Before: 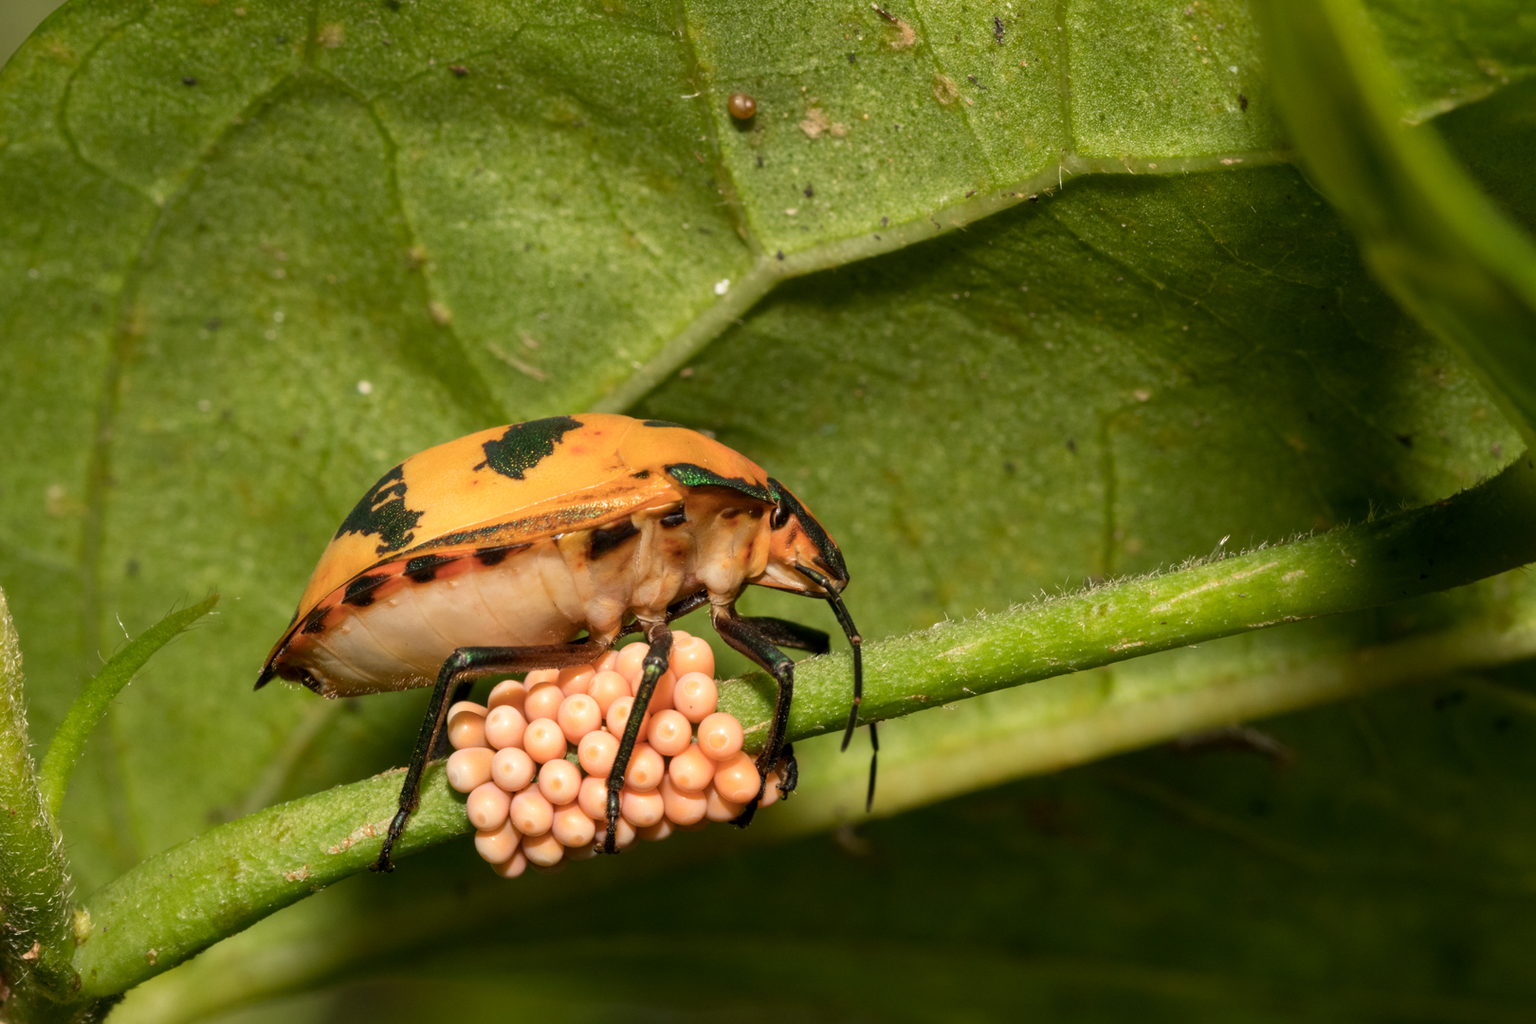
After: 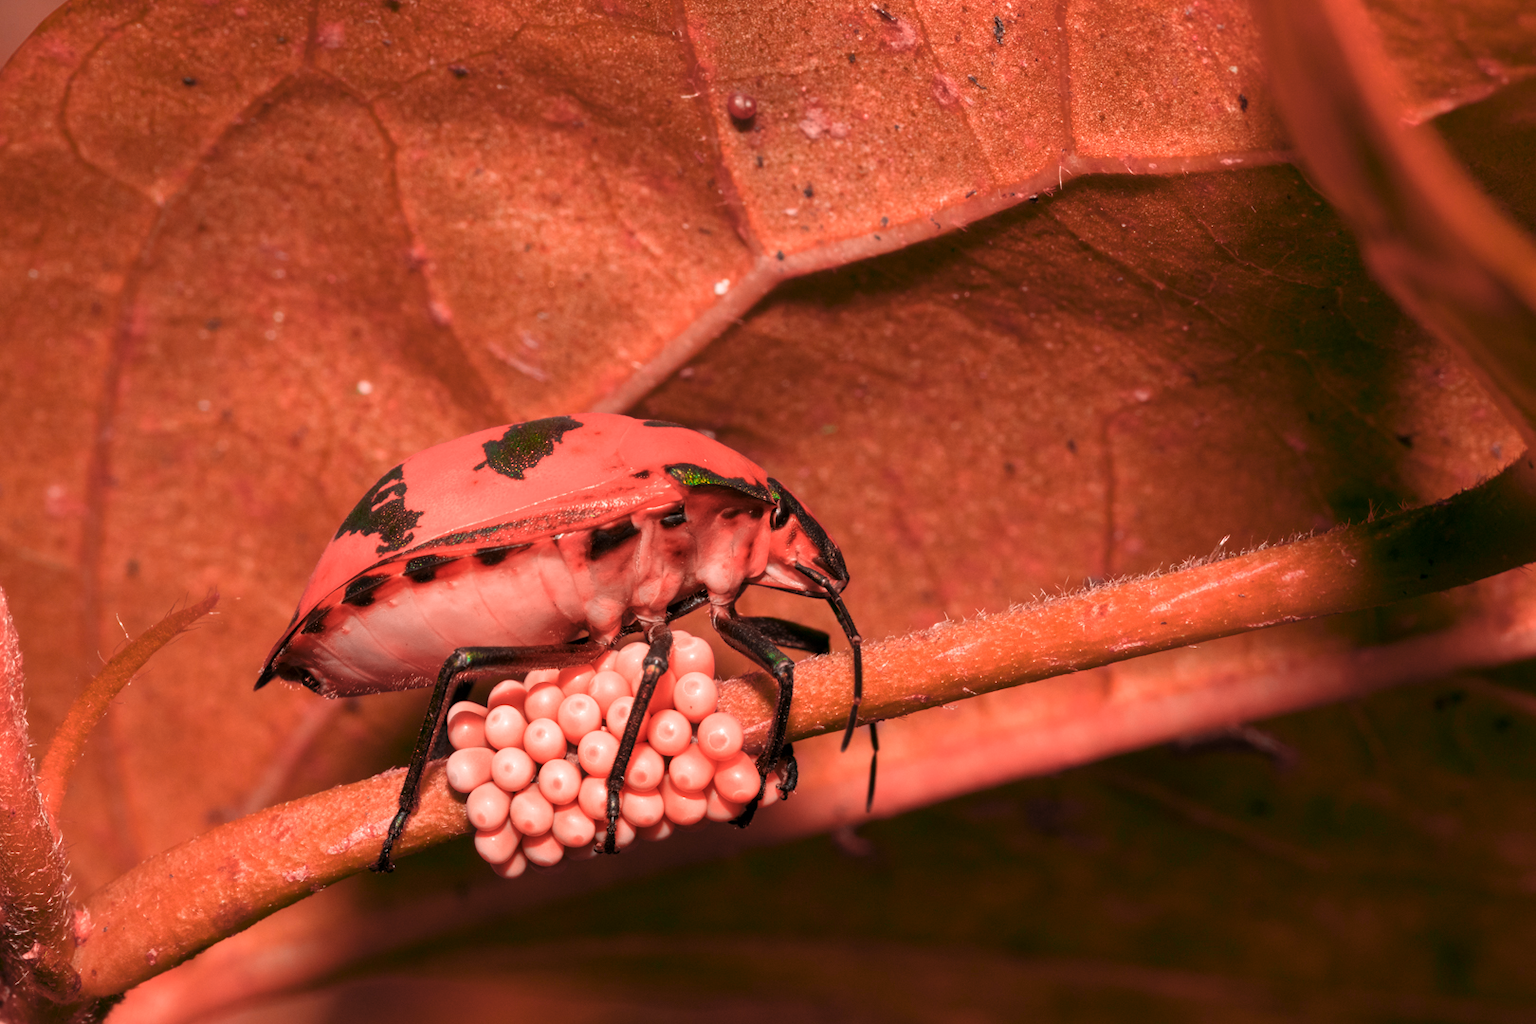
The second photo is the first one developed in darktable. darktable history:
color zones: curves: ch2 [(0, 0.5) (0.084, 0.497) (0.323, 0.335) (0.4, 0.497) (1, 0.5)], process mode strong
color balance rgb: perceptual saturation grading › global saturation 20%, global vibrance 20%
